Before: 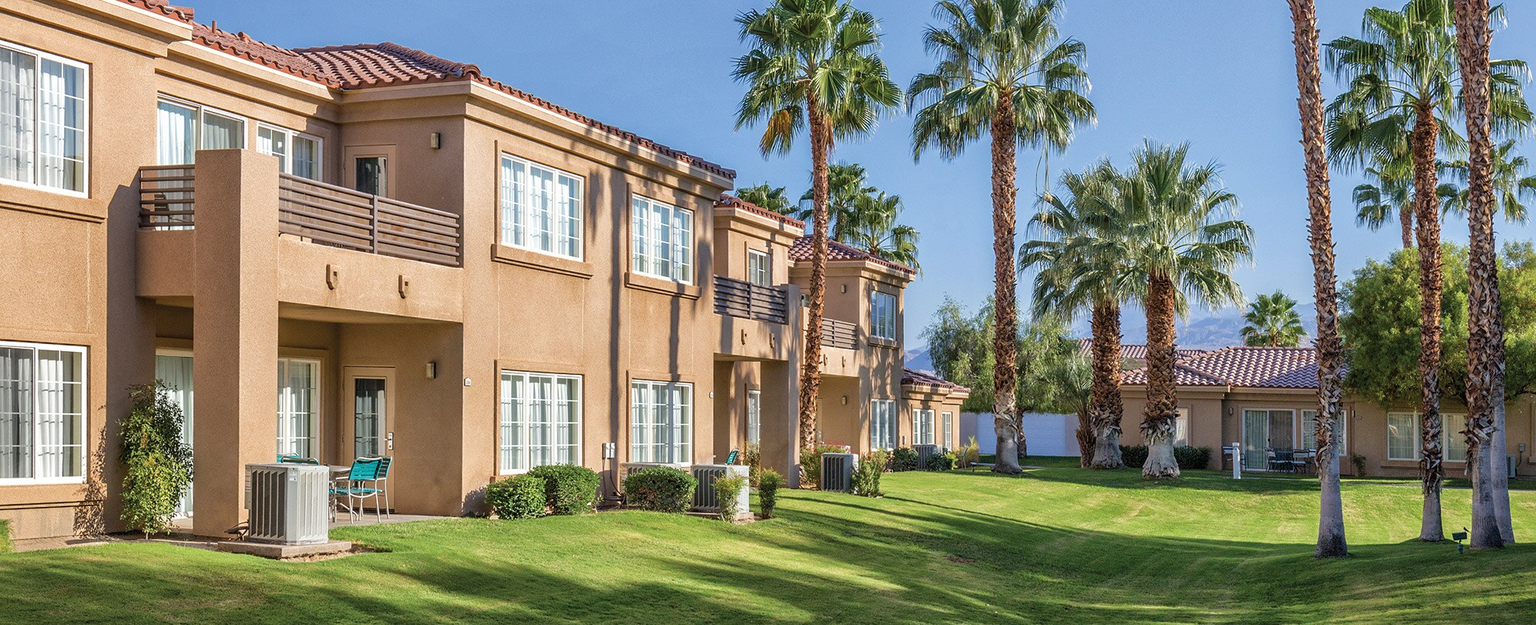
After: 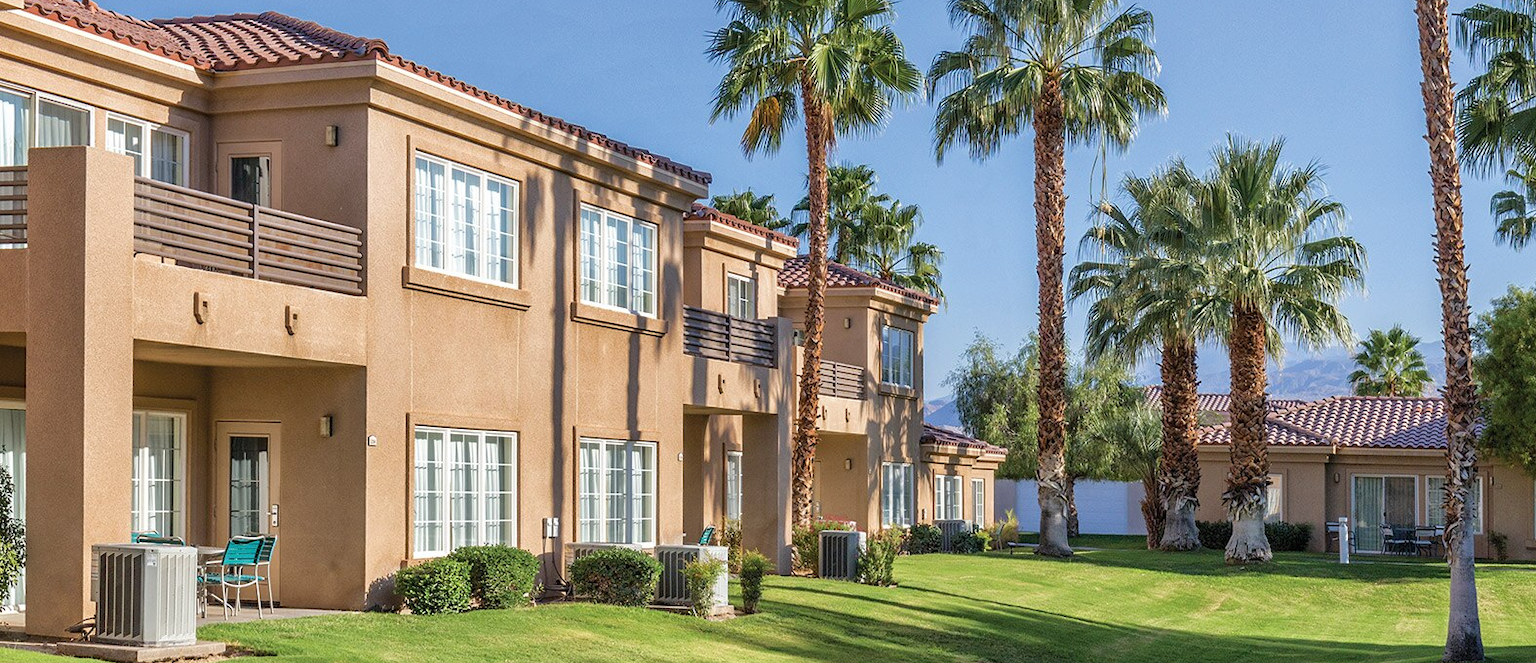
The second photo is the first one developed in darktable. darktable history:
crop: left 11.279%, top 5.331%, right 9.562%, bottom 10.674%
